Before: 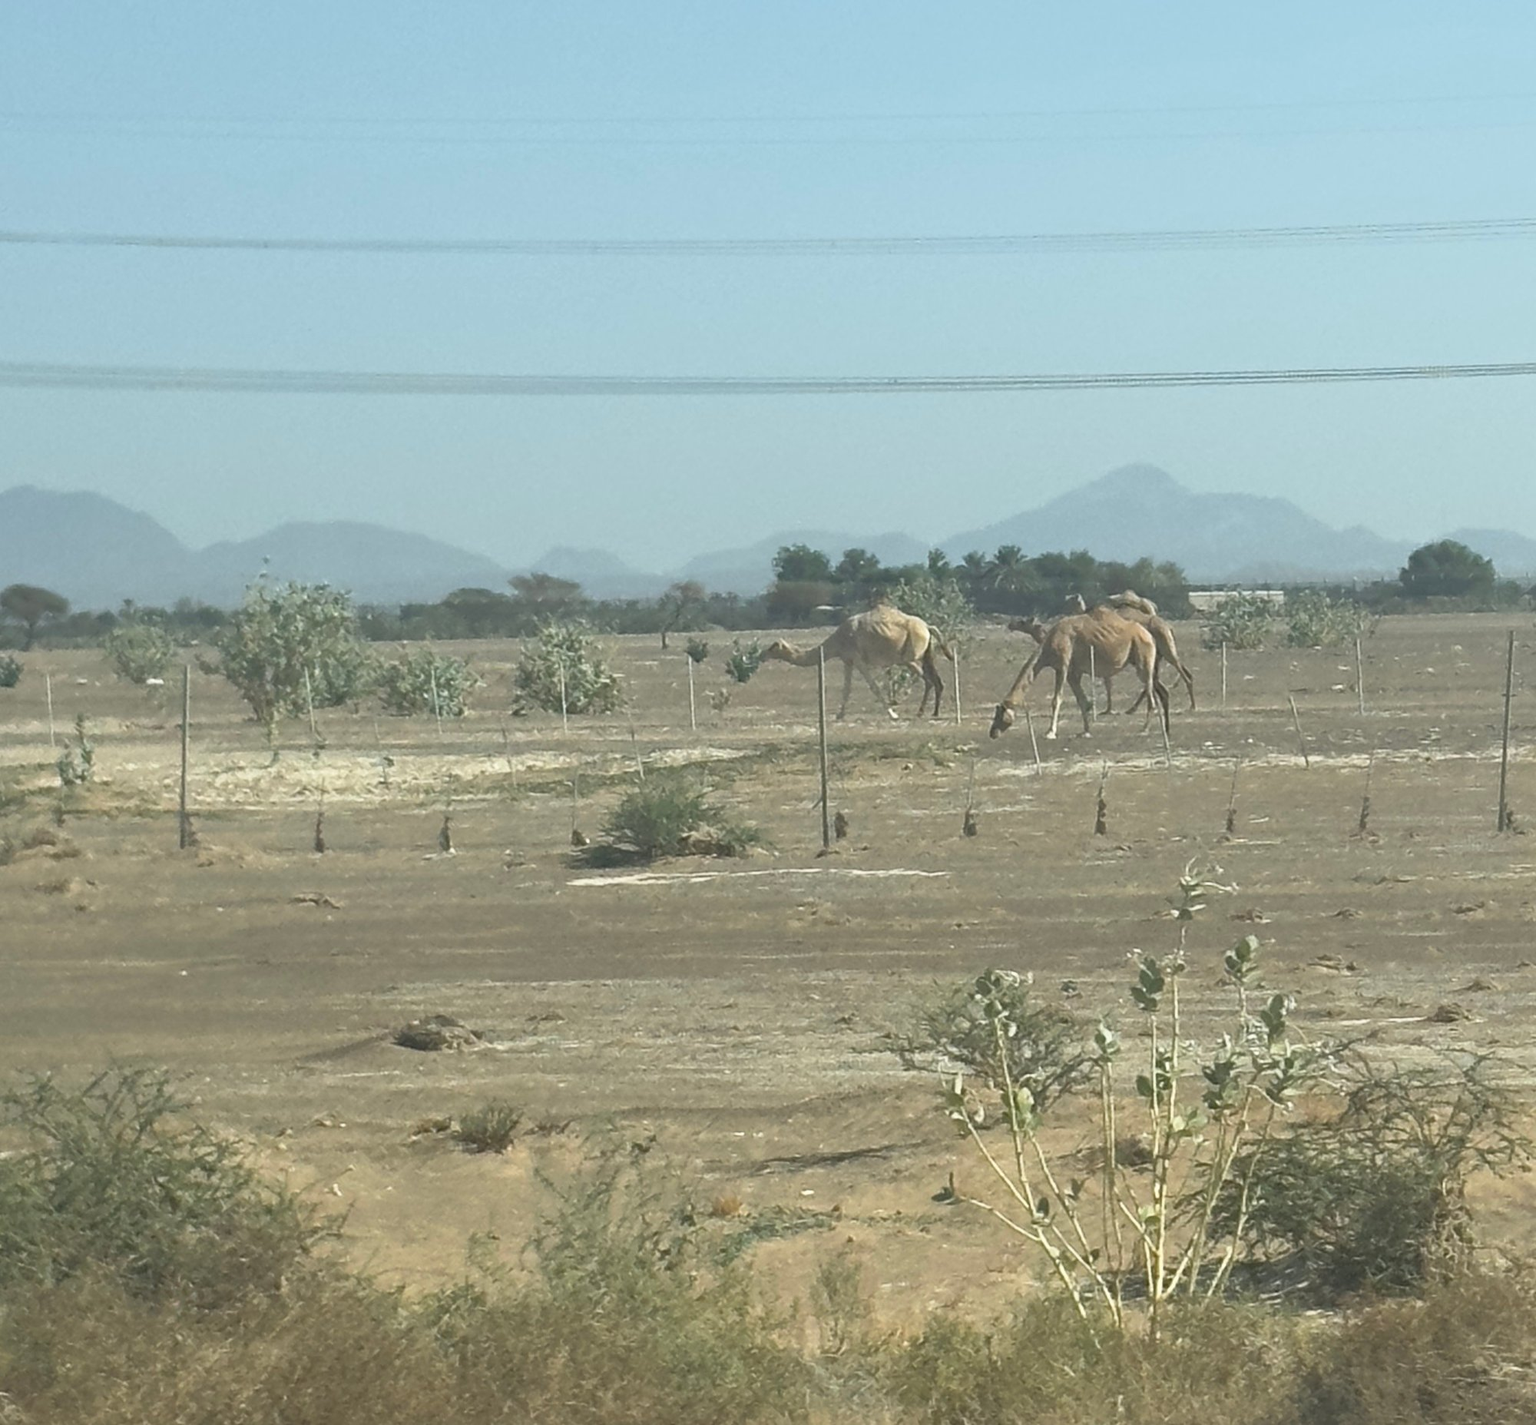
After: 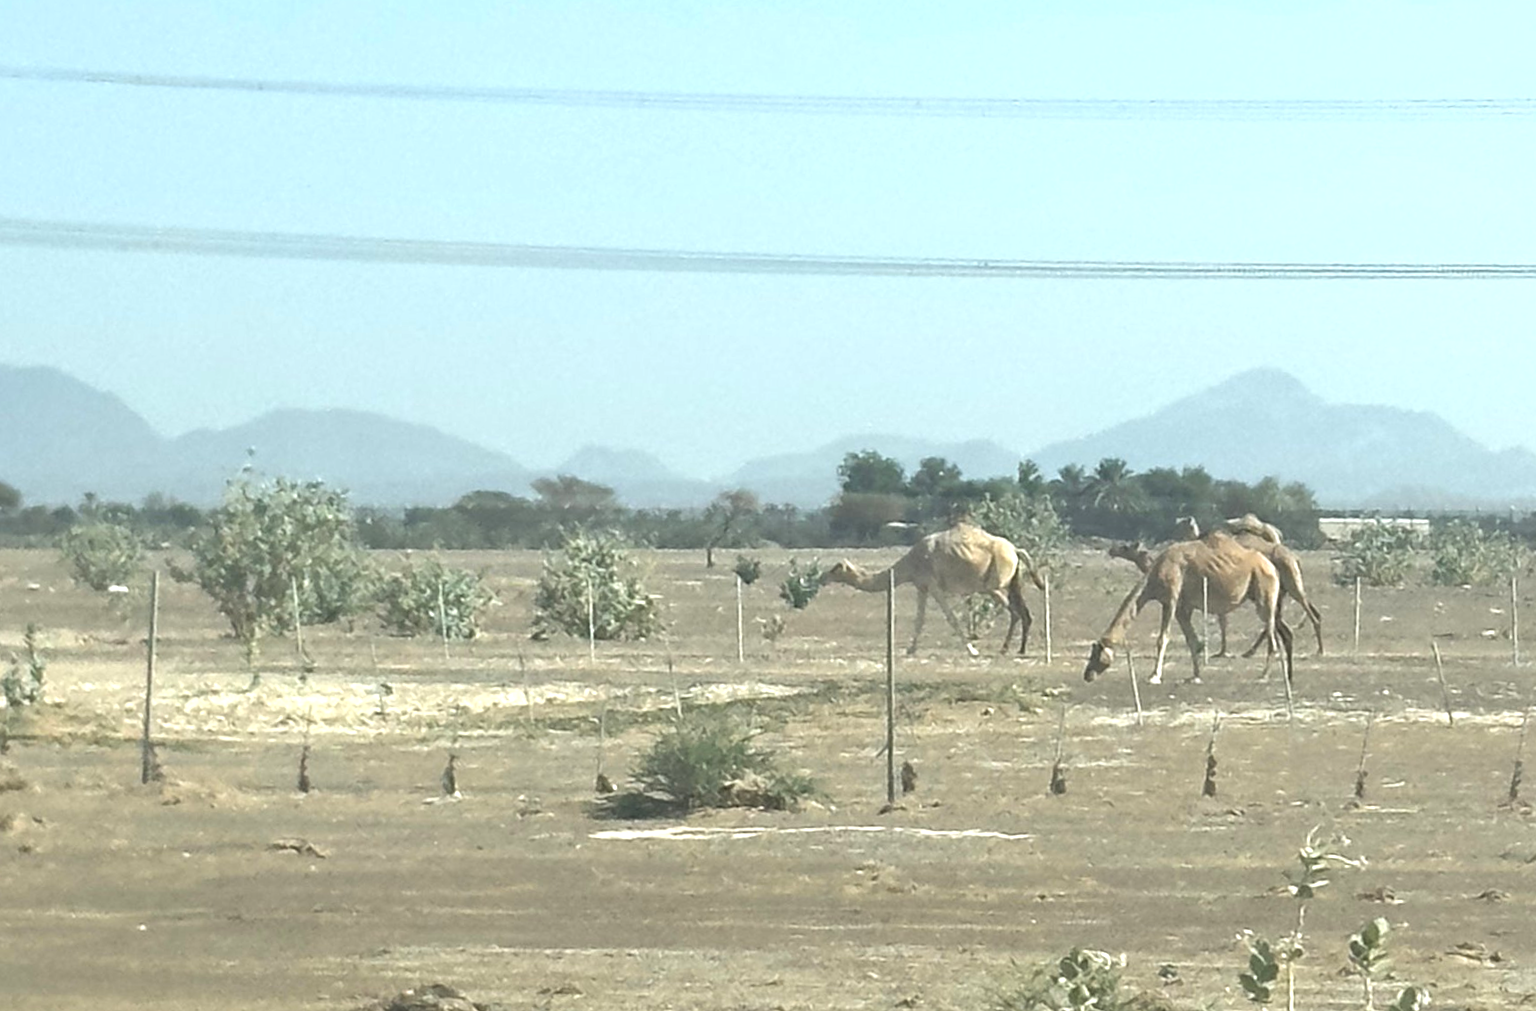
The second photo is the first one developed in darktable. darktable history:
rotate and perspective: rotation 1.57°, crop left 0.018, crop right 0.982, crop top 0.039, crop bottom 0.961
crop: left 3.015%, top 8.969%, right 9.647%, bottom 26.457%
tone equalizer: -8 EV -0.417 EV, -7 EV -0.389 EV, -6 EV -0.333 EV, -5 EV -0.222 EV, -3 EV 0.222 EV, -2 EV 0.333 EV, -1 EV 0.389 EV, +0 EV 0.417 EV, edges refinement/feathering 500, mask exposure compensation -1.57 EV, preserve details no
exposure: black level correction 0.001, exposure 0.3 EV, compensate highlight preservation false
